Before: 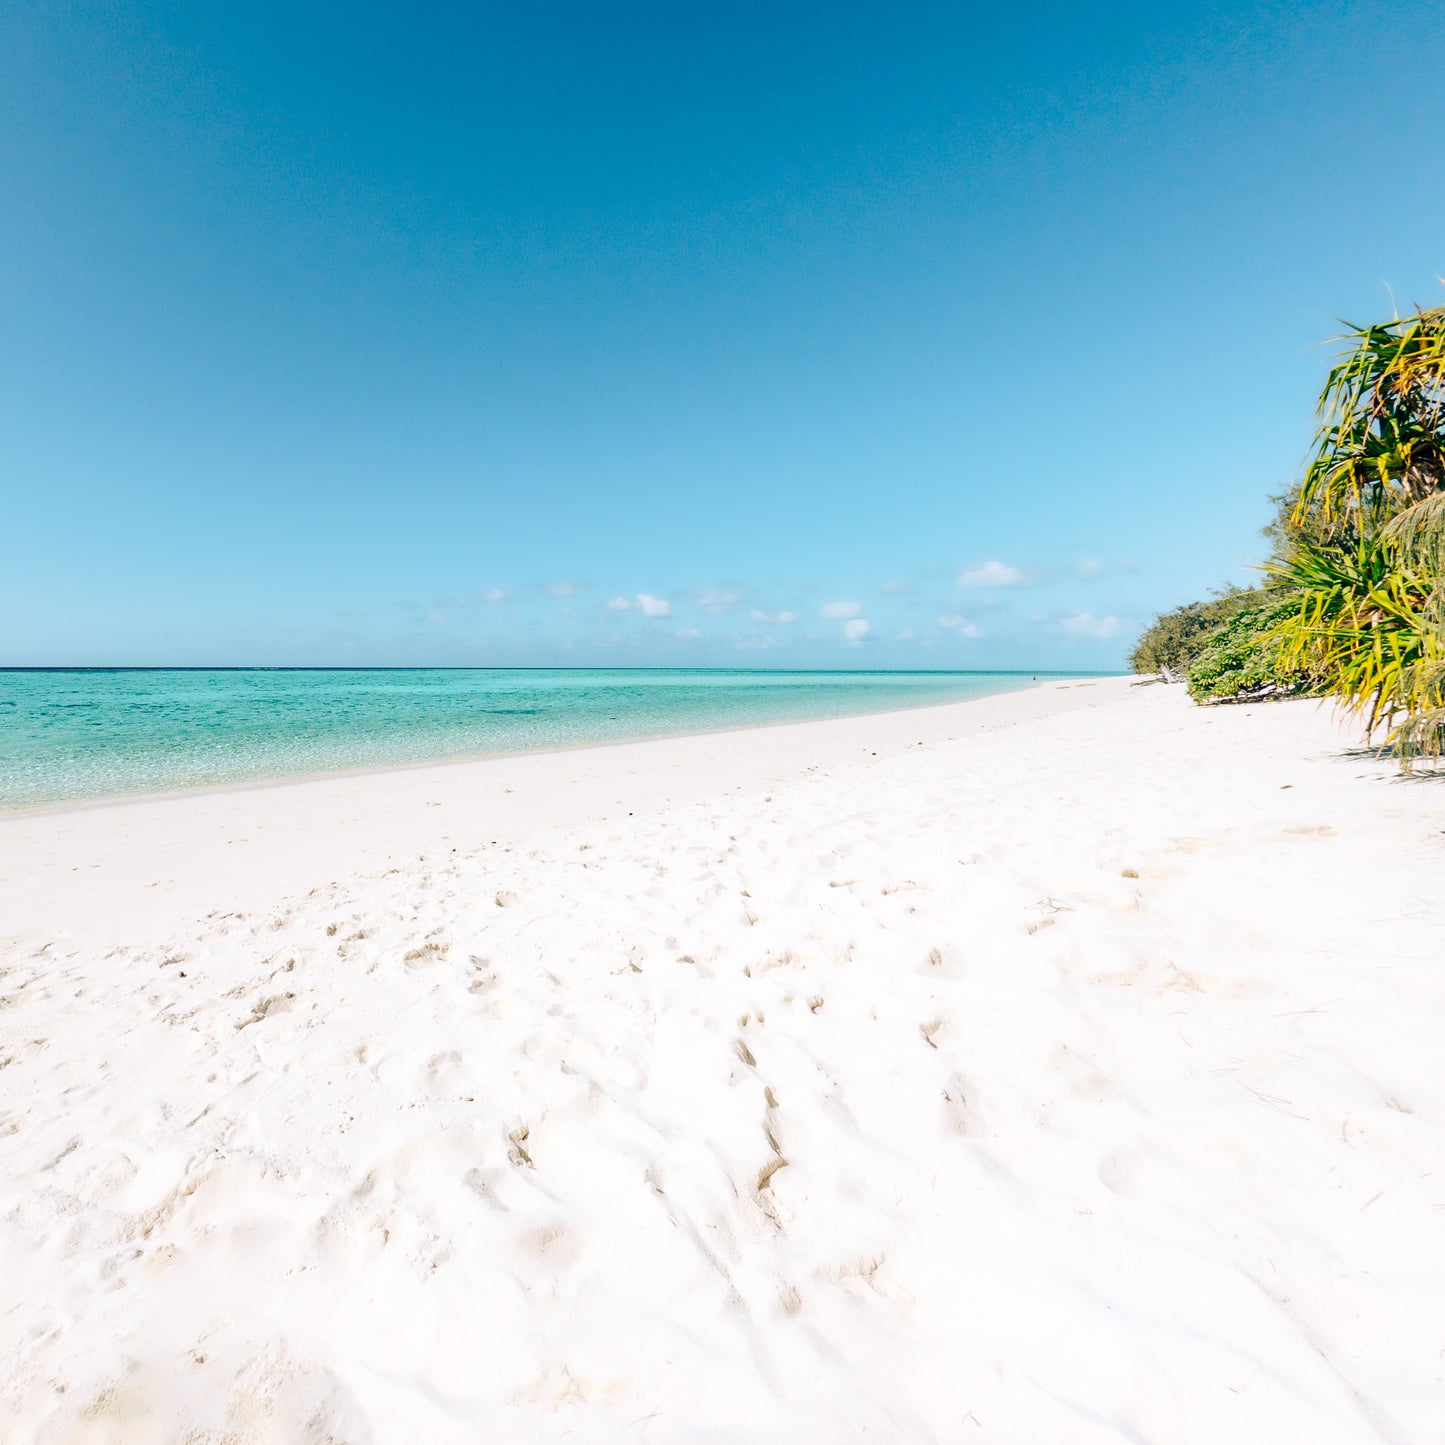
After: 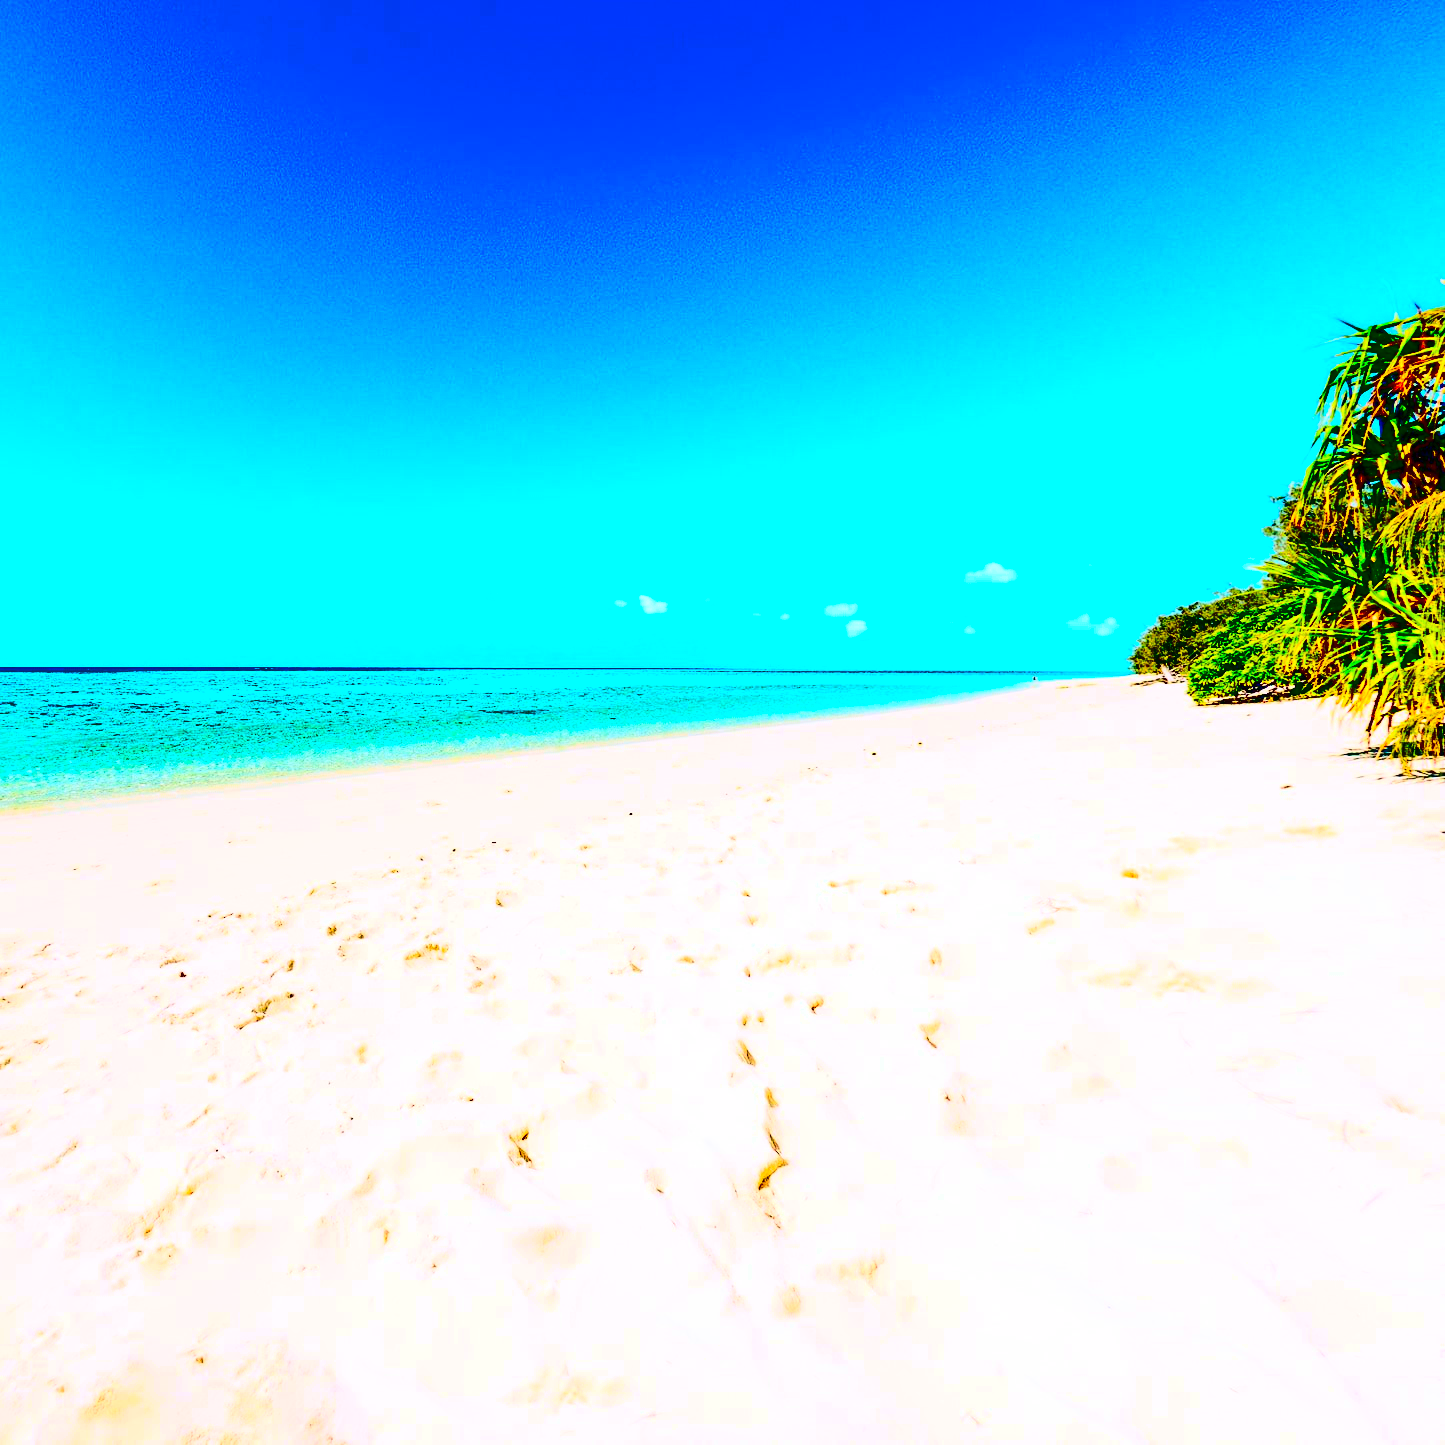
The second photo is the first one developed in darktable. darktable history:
contrast brightness saturation: contrast 0.77, brightness -1, saturation 1
color correction: saturation 2.15
